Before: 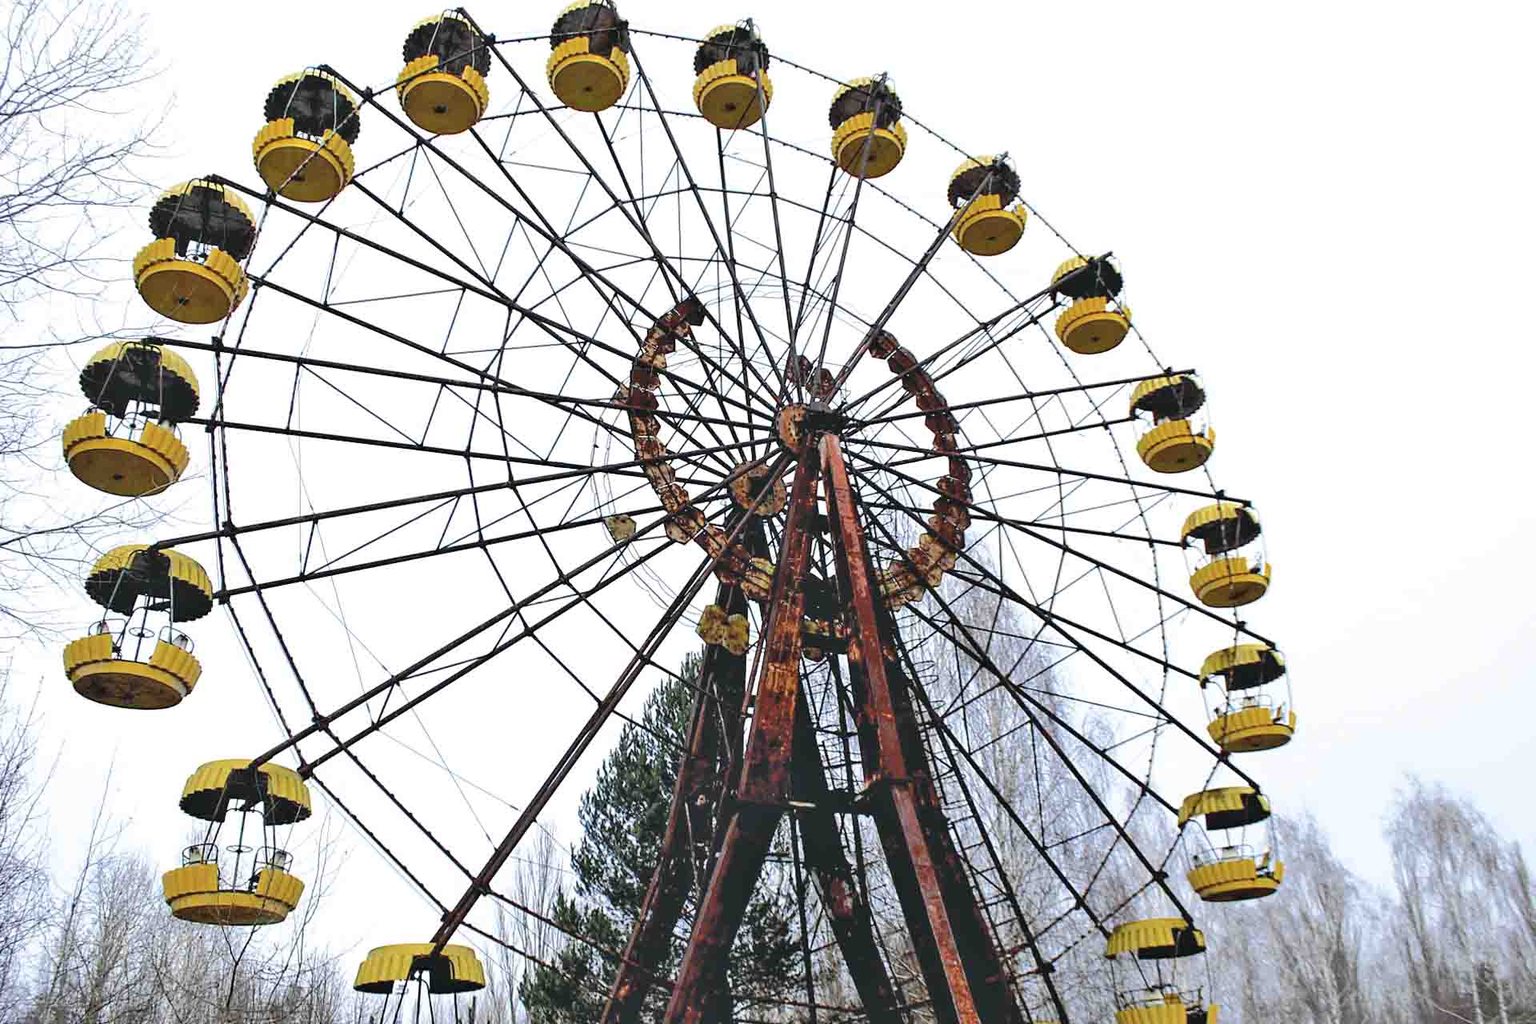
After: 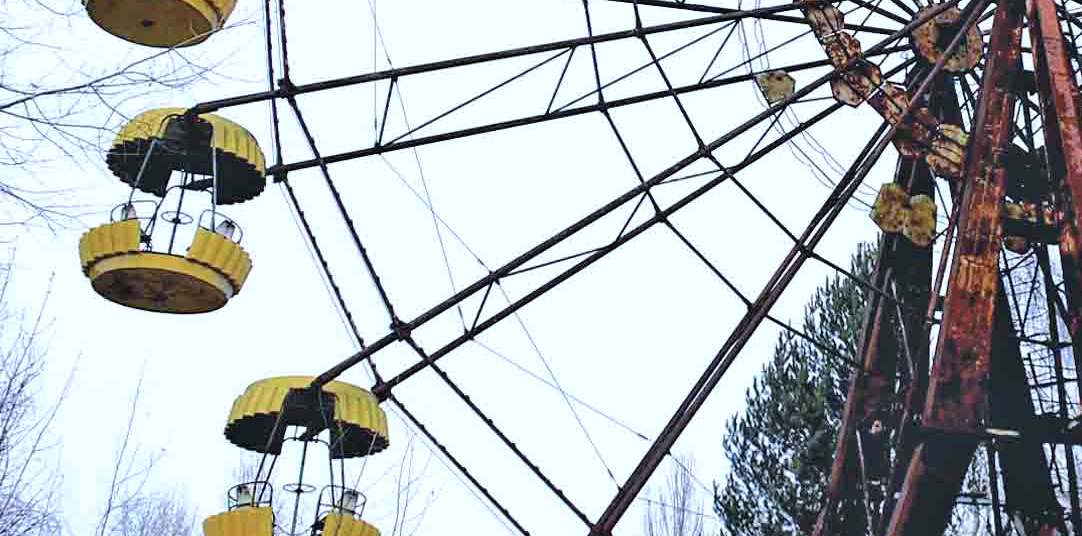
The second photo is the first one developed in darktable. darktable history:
color correction: highlights b* 3.02
color calibration: illuminant custom, x 0.371, y 0.382, temperature 4282.85 K
crop: top 44.768%, right 43.632%, bottom 13.3%
